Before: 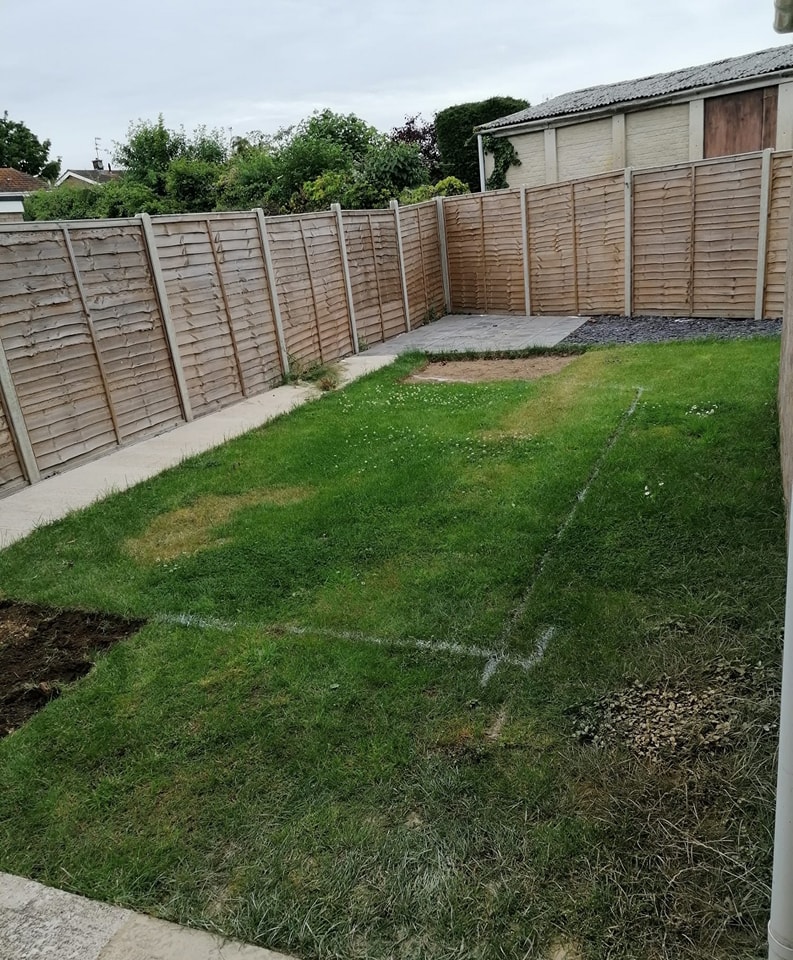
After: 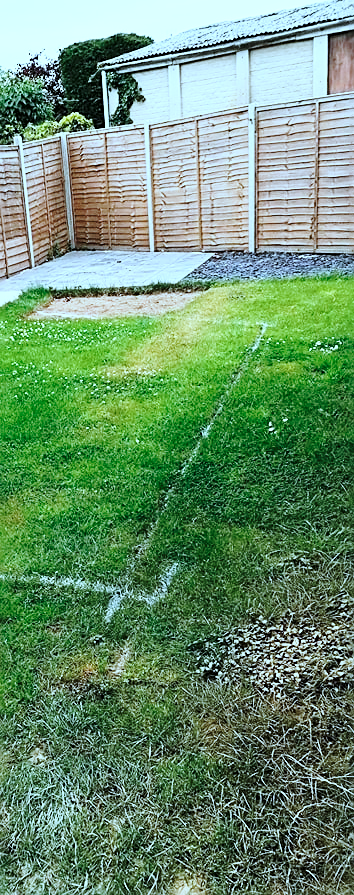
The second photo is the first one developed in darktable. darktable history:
color correction: highlights a* -8.97, highlights b* -23.67
sharpen: on, module defaults
contrast brightness saturation: saturation -0.053
color balance rgb: shadows lift › chroma 0.85%, shadows lift › hue 114.84°, linear chroma grading › global chroma 15.074%, perceptual saturation grading › global saturation 0.806%, global vibrance 9.681%
crop: left 47.427%, top 6.702%, right 7.891%
exposure: black level correction 0, exposure 0.683 EV, compensate exposure bias true, compensate highlight preservation false
base curve: curves: ch0 [(0, 0) (0.028, 0.03) (0.121, 0.232) (0.46, 0.748) (0.859, 0.968) (1, 1)], preserve colors none
